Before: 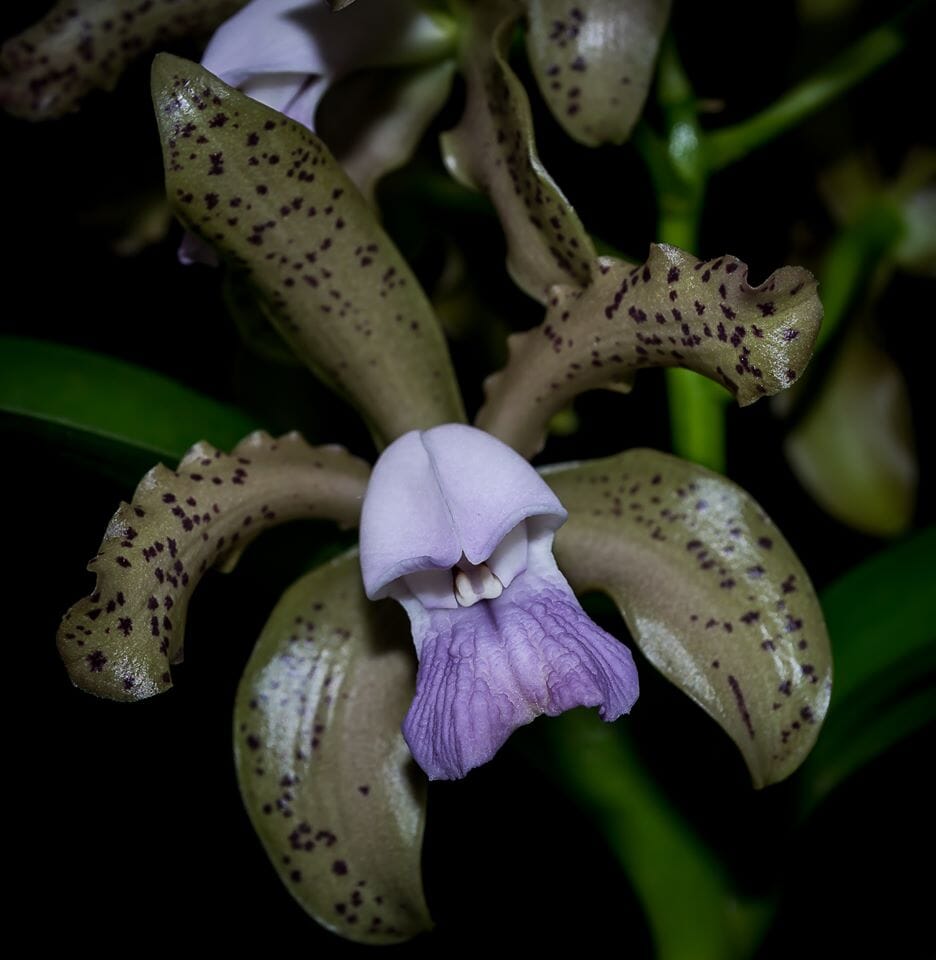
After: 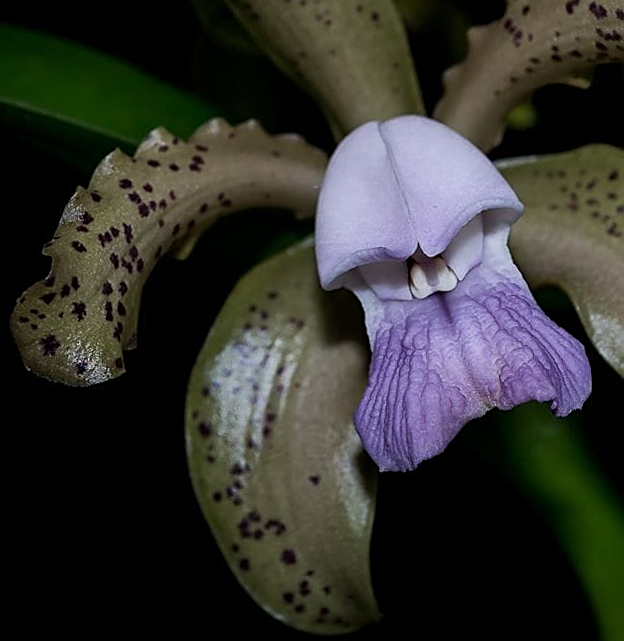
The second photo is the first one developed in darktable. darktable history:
sharpen: on, module defaults
crop and rotate: angle -1.22°, left 3.656%, top 31.713%, right 28.201%
